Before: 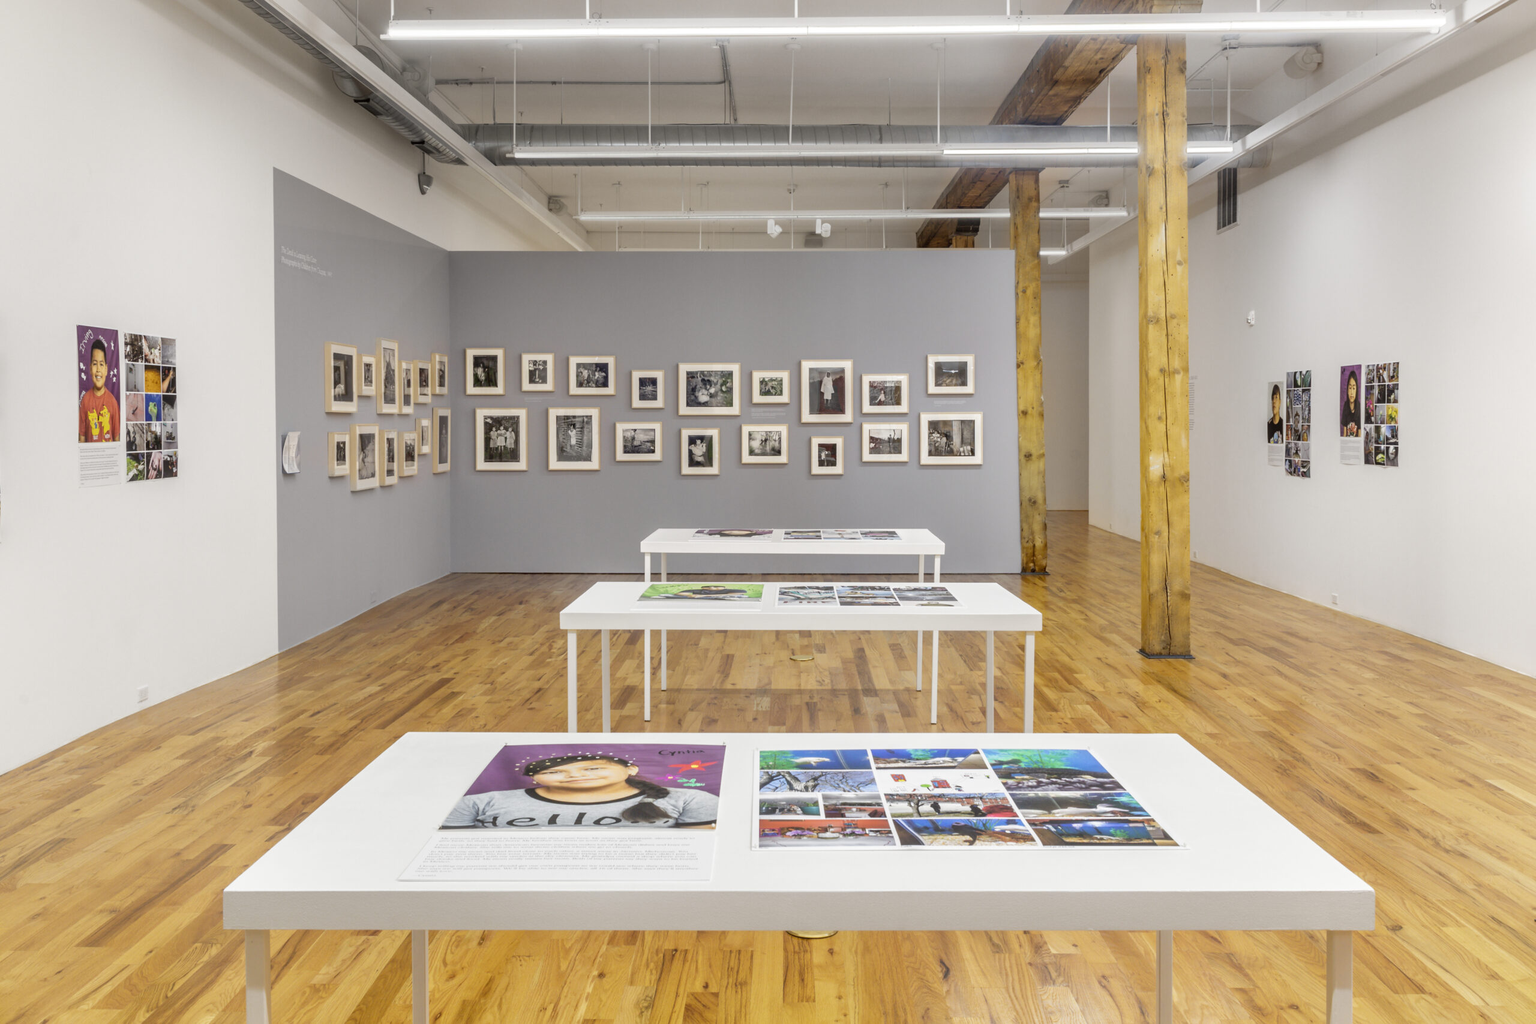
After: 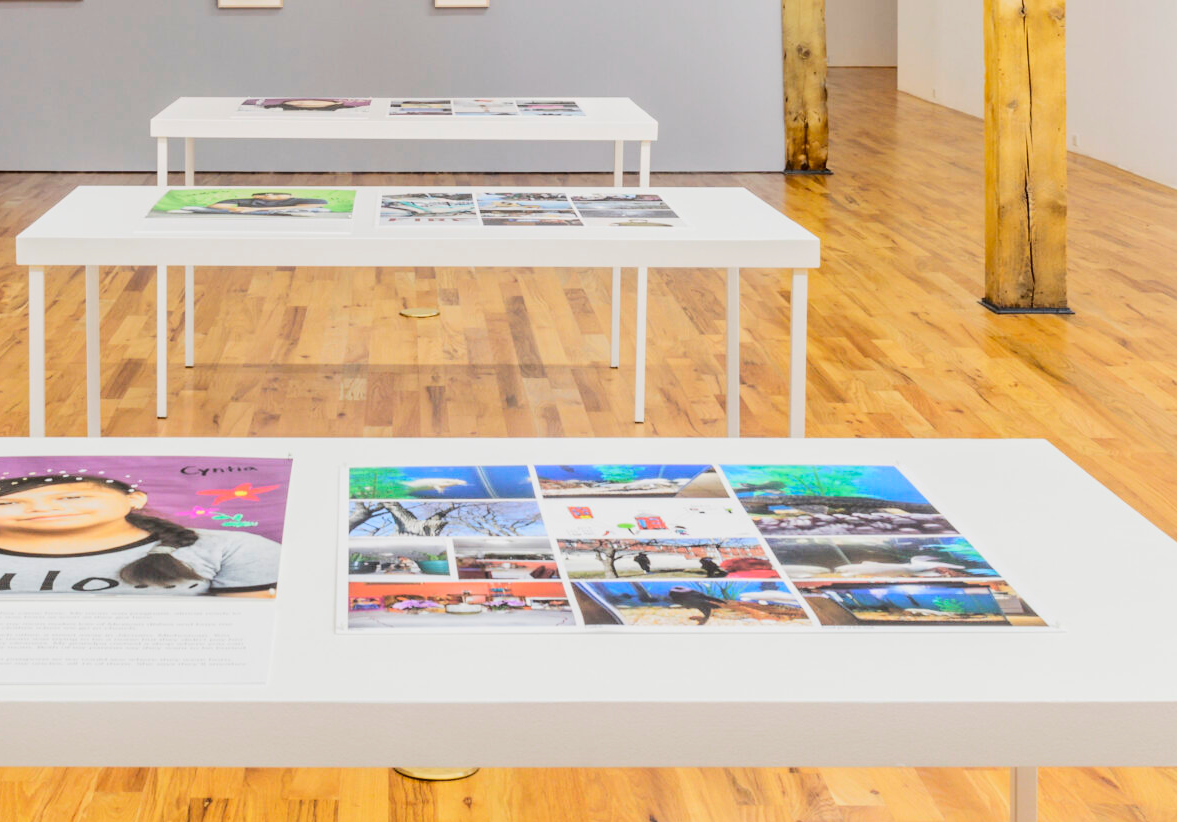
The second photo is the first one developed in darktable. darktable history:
crop: left 35.837%, top 45.954%, right 18.152%, bottom 5.887%
tone curve: curves: ch0 [(0, 0.03) (0.113, 0.087) (0.207, 0.184) (0.515, 0.612) (0.712, 0.793) (1, 0.946)]; ch1 [(0, 0) (0.172, 0.123) (0.317, 0.279) (0.414, 0.382) (0.476, 0.479) (0.505, 0.498) (0.534, 0.534) (0.621, 0.65) (0.709, 0.764) (1, 1)]; ch2 [(0, 0) (0.411, 0.424) (0.505, 0.505) (0.521, 0.524) (0.537, 0.57) (0.65, 0.699) (1, 1)], color space Lab, linked channels, preserve colors none
